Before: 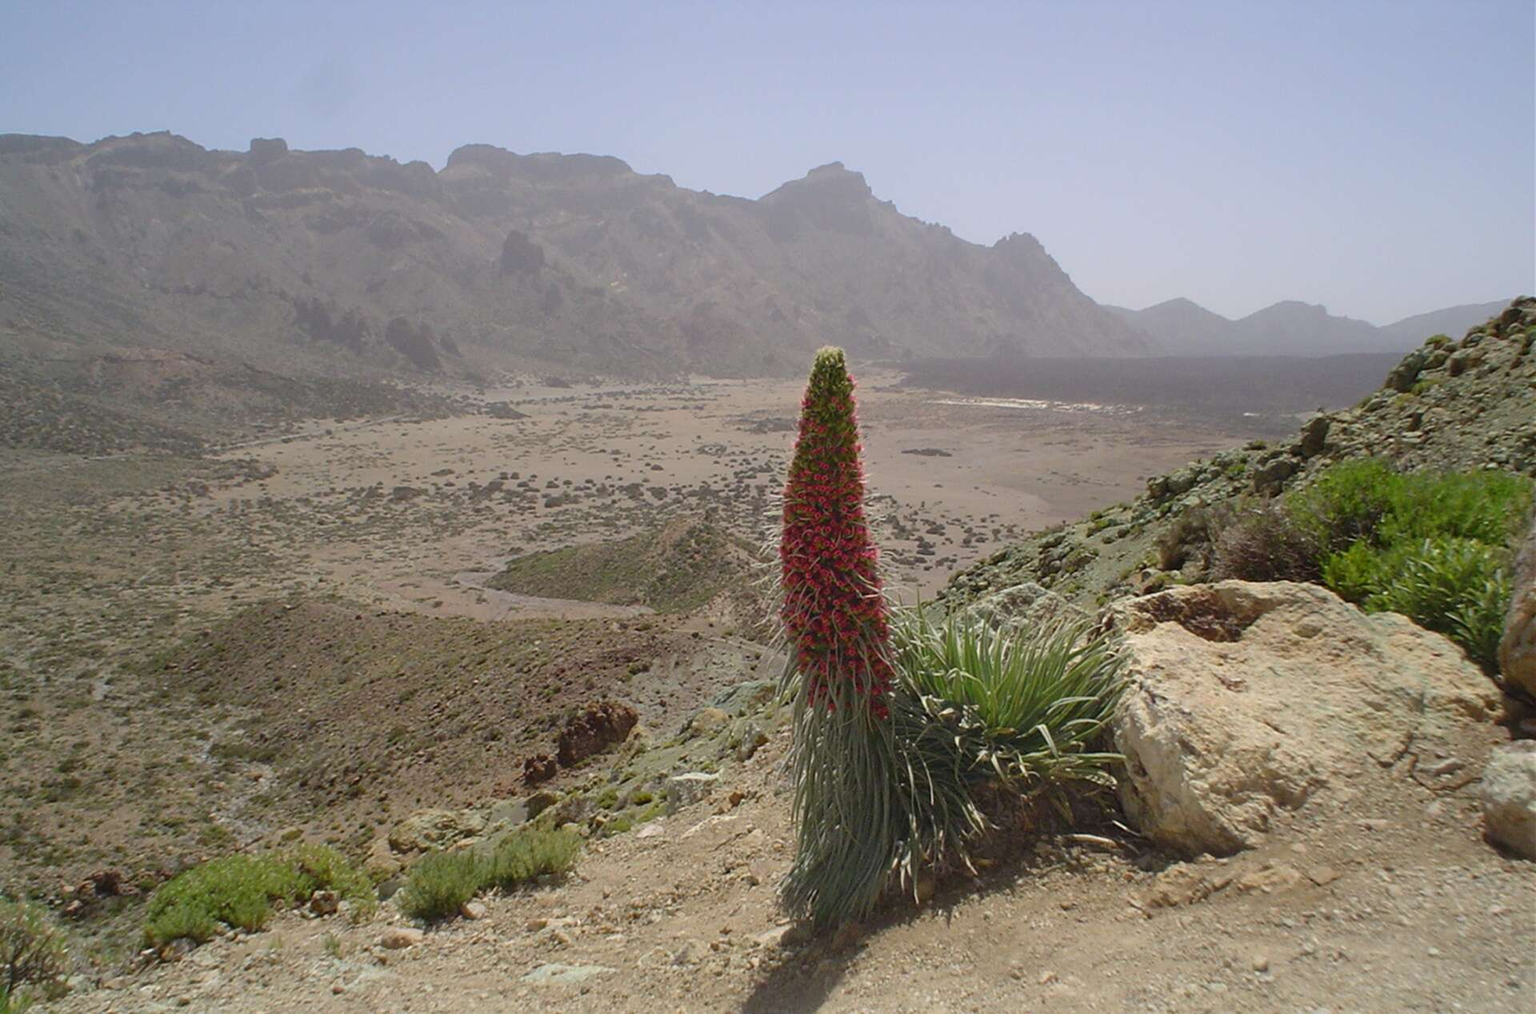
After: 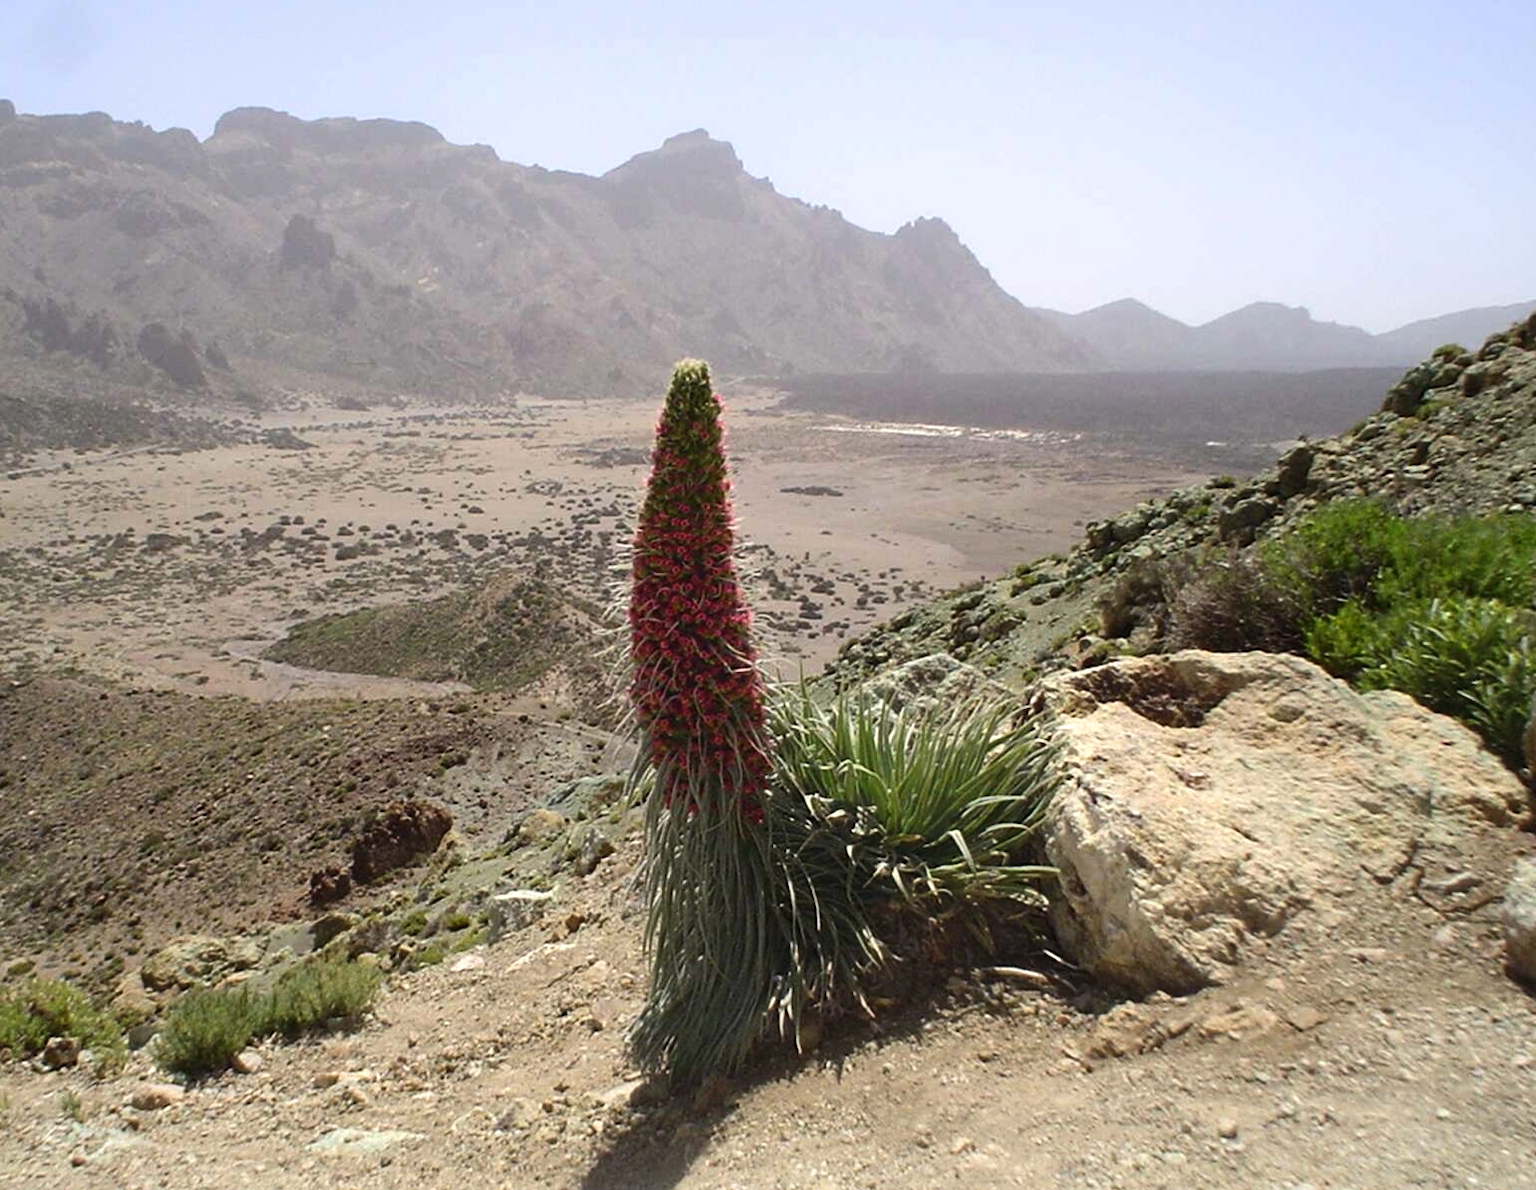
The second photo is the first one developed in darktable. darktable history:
exposure: compensate highlight preservation false
tone equalizer: -8 EV -0.75 EV, -7 EV -0.7 EV, -6 EV -0.6 EV, -5 EV -0.4 EV, -3 EV 0.4 EV, -2 EV 0.6 EV, -1 EV 0.7 EV, +0 EV 0.75 EV, edges refinement/feathering 500, mask exposure compensation -1.57 EV, preserve details no
crop and rotate: left 17.959%, top 5.771%, right 1.742%
